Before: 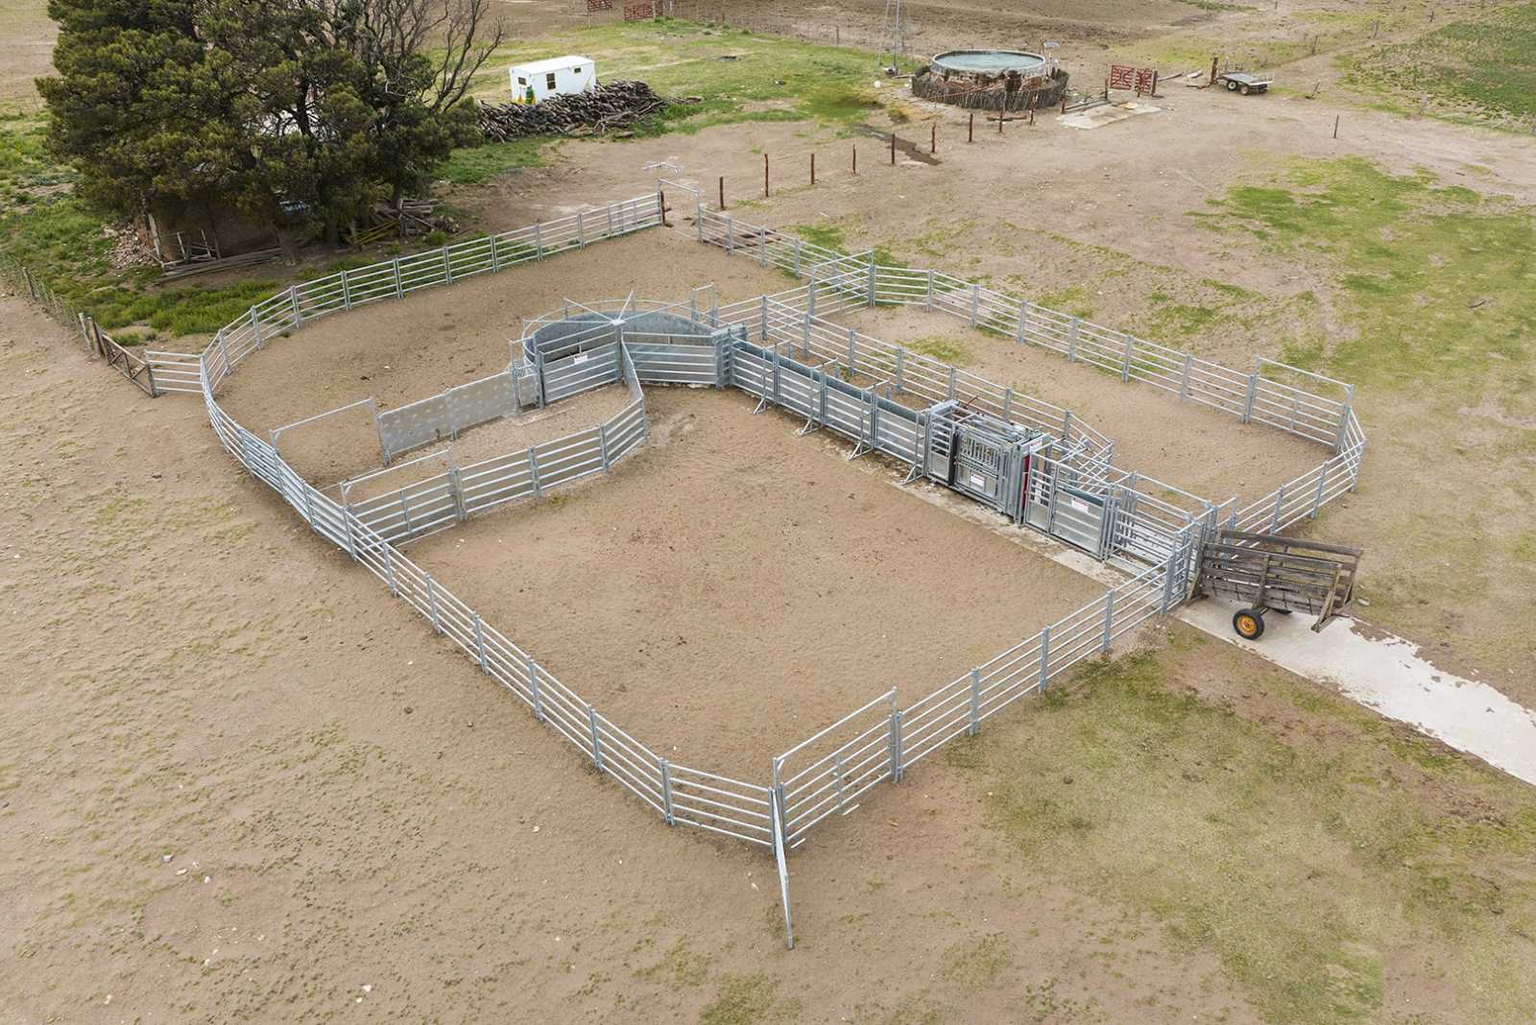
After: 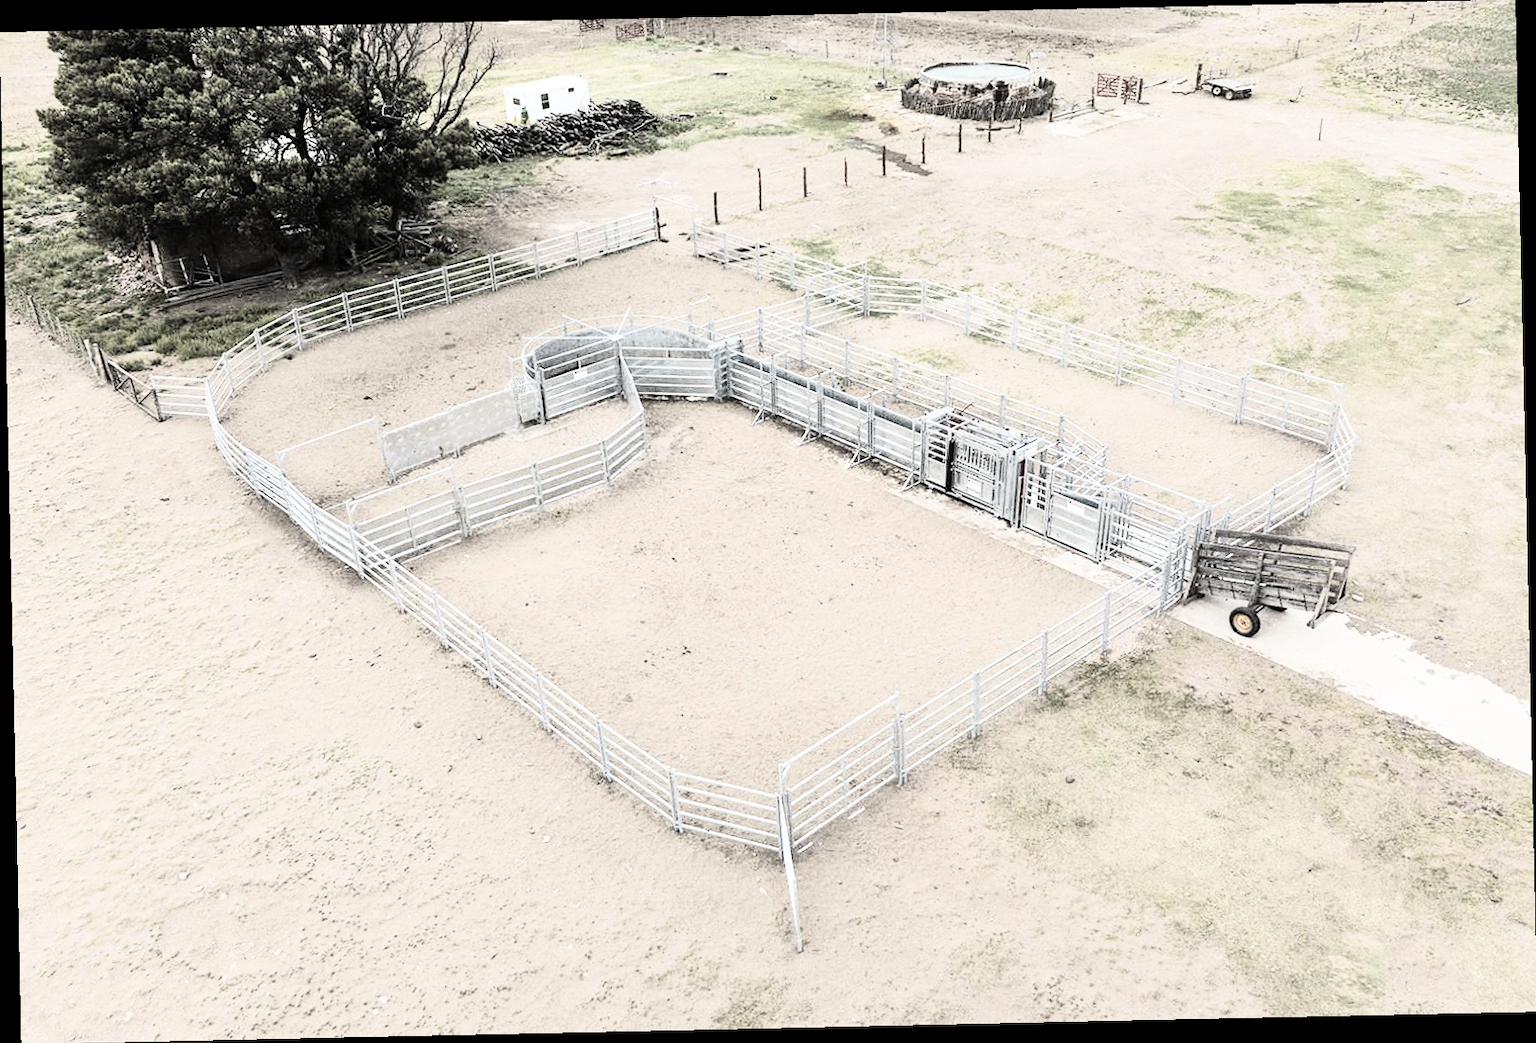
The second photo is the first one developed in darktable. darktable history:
rgb curve: curves: ch0 [(0, 0) (0.21, 0.15) (0.24, 0.21) (0.5, 0.75) (0.75, 0.96) (0.89, 0.99) (1, 1)]; ch1 [(0, 0.02) (0.21, 0.13) (0.25, 0.2) (0.5, 0.67) (0.75, 0.9) (0.89, 0.97) (1, 1)]; ch2 [(0, 0.02) (0.21, 0.13) (0.25, 0.2) (0.5, 0.67) (0.75, 0.9) (0.89, 0.97) (1, 1)], compensate middle gray true
color correction: saturation 0.3
grain: coarseness 0.47 ISO
rotate and perspective: rotation -1.24°, automatic cropping off
